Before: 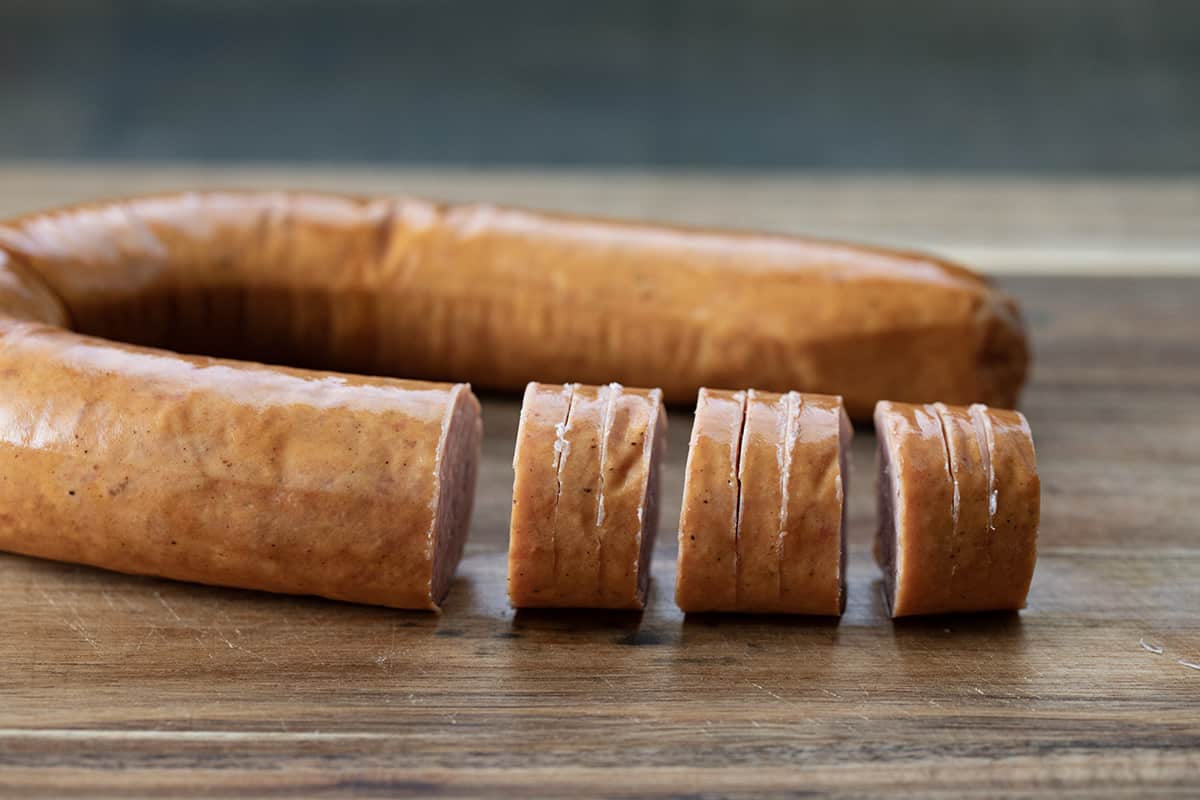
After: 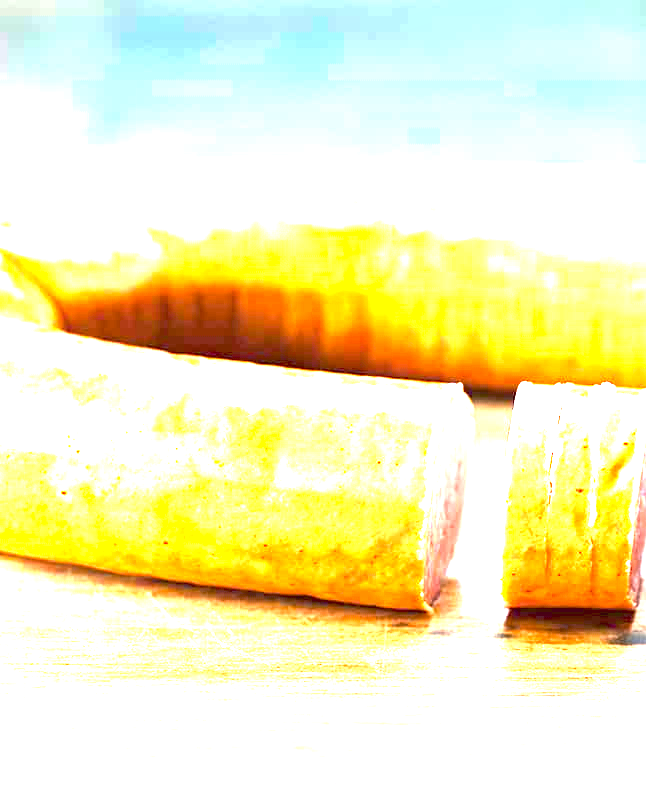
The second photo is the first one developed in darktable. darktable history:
exposure: black level correction 0, exposure 4.049 EV, compensate highlight preservation false
local contrast: mode bilateral grid, contrast 20, coarseness 50, detail 120%, midtone range 0.2
crop: left 0.724%, right 45.422%, bottom 0.091%
color balance rgb: highlights gain › luminance 14.595%, perceptual saturation grading › global saturation 0.401%, global vibrance 39.177%
